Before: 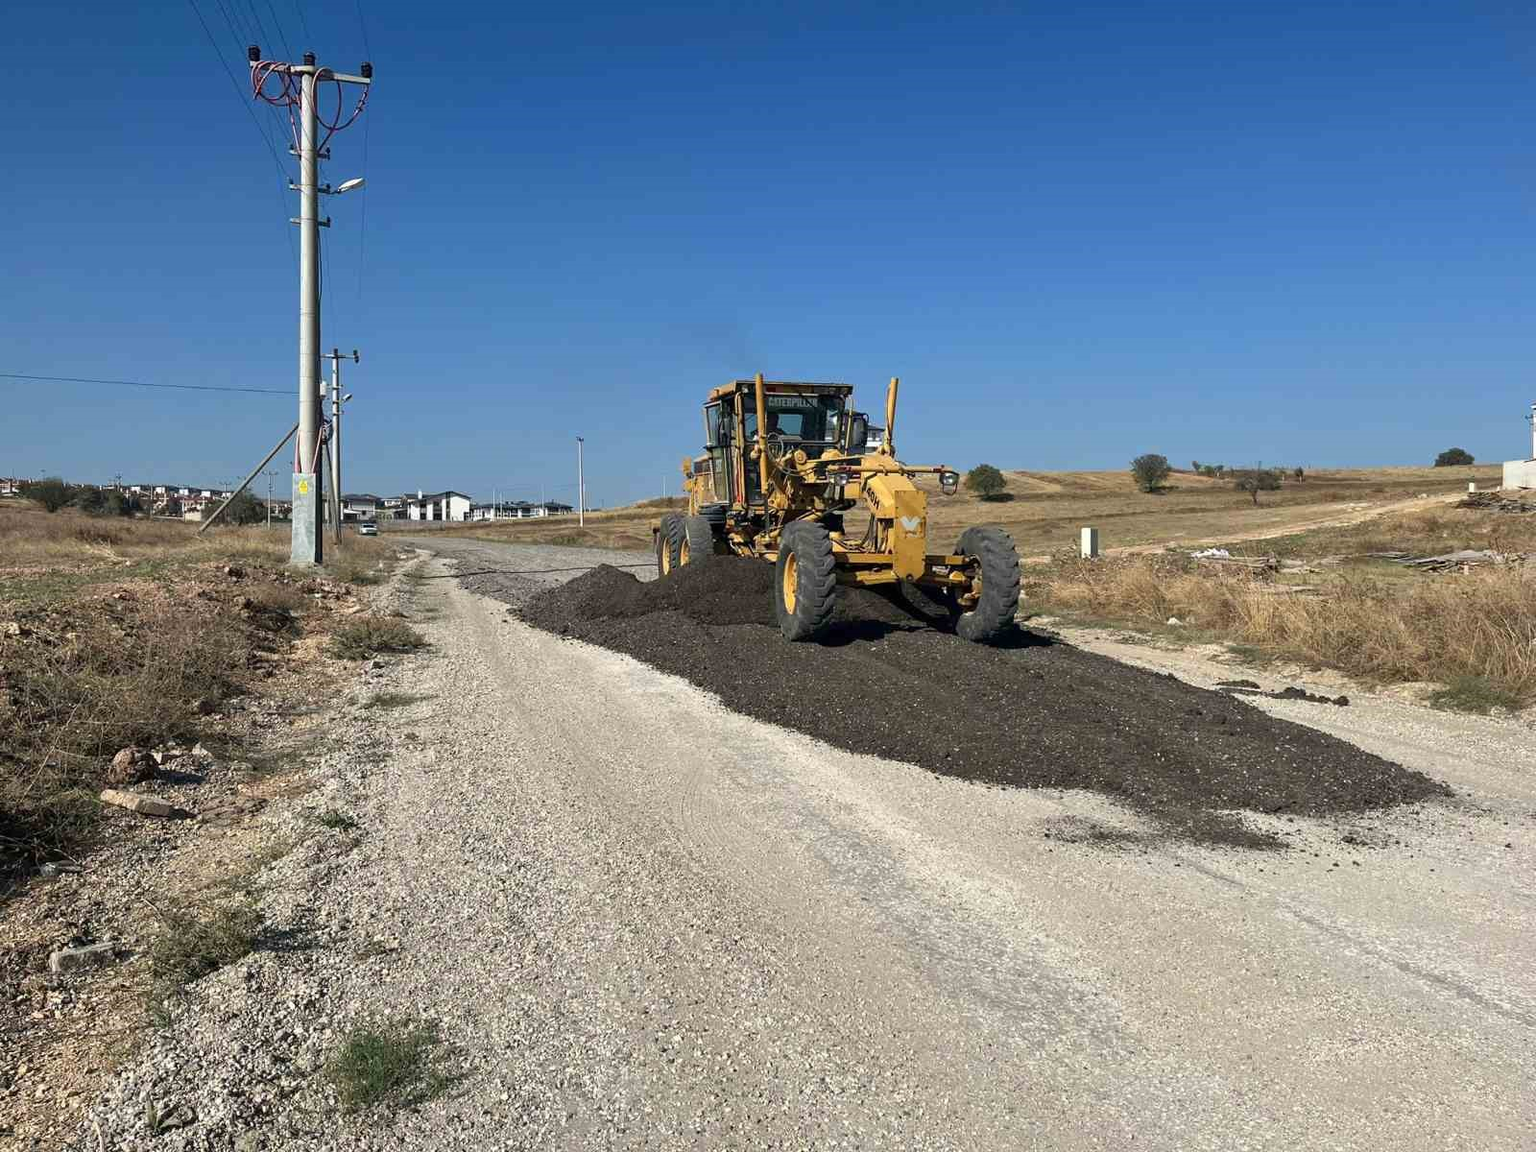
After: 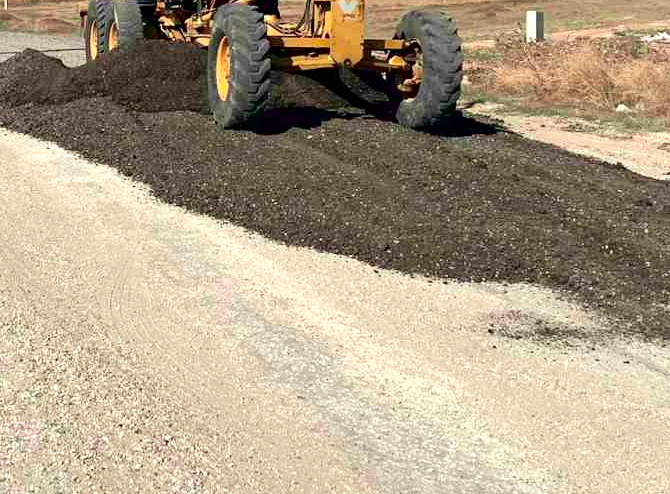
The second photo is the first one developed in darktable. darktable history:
tone curve: curves: ch0 [(0.003, 0) (0.066, 0.023) (0.149, 0.094) (0.264, 0.238) (0.395, 0.421) (0.517, 0.56) (0.688, 0.743) (0.813, 0.846) (1, 1)]; ch1 [(0, 0) (0.164, 0.115) (0.337, 0.332) (0.39, 0.398) (0.464, 0.461) (0.501, 0.5) (0.521, 0.535) (0.571, 0.588) (0.652, 0.681) (0.733, 0.749) (0.811, 0.796) (1, 1)]; ch2 [(0, 0) (0.337, 0.382) (0.464, 0.476) (0.501, 0.502) (0.527, 0.54) (0.556, 0.567) (0.6, 0.59) (0.687, 0.675) (1, 1)], color space Lab, independent channels, preserve colors none
contrast brightness saturation: saturation 0.184
crop: left 37.502%, top 44.97%, right 20.616%, bottom 13.806%
exposure: exposure 0.341 EV, compensate exposure bias true, compensate highlight preservation false
